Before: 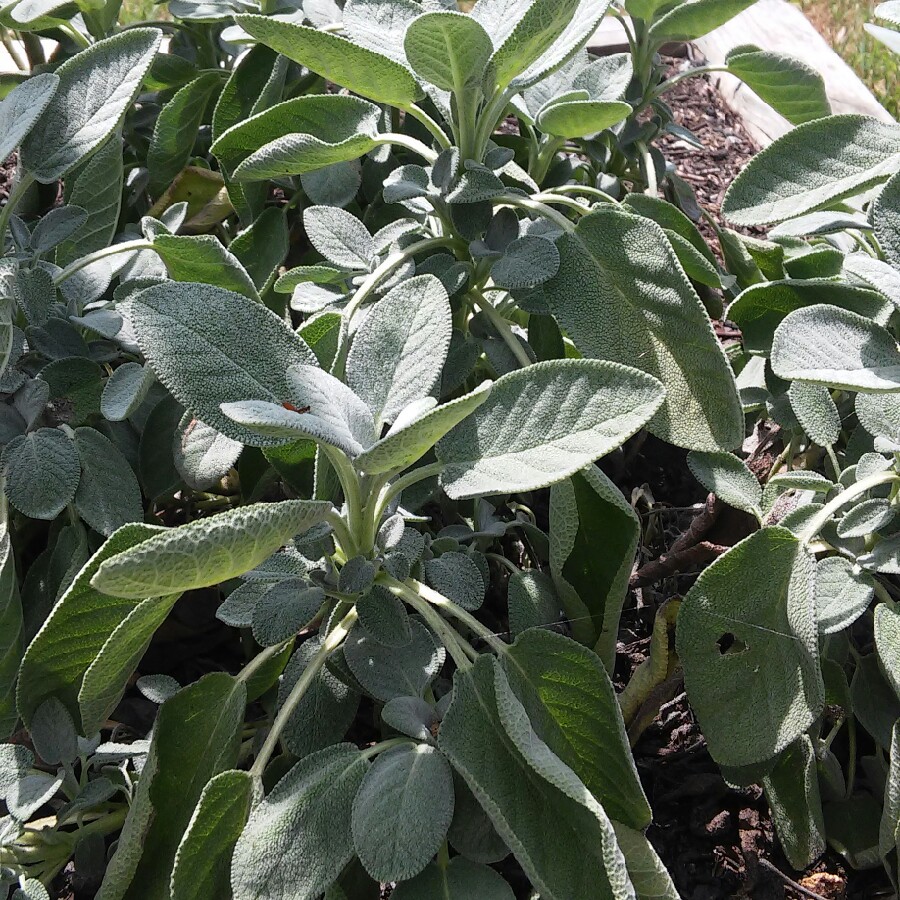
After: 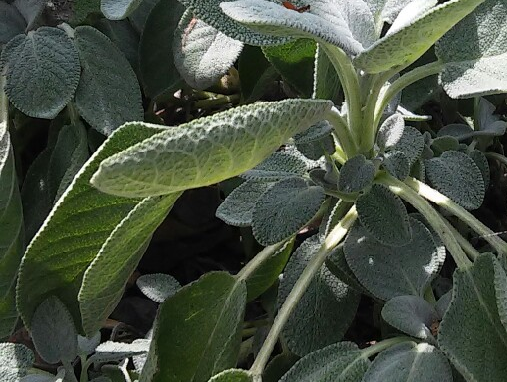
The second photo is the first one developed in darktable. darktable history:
crop: top 44.594%, right 43.653%, bottom 12.861%
